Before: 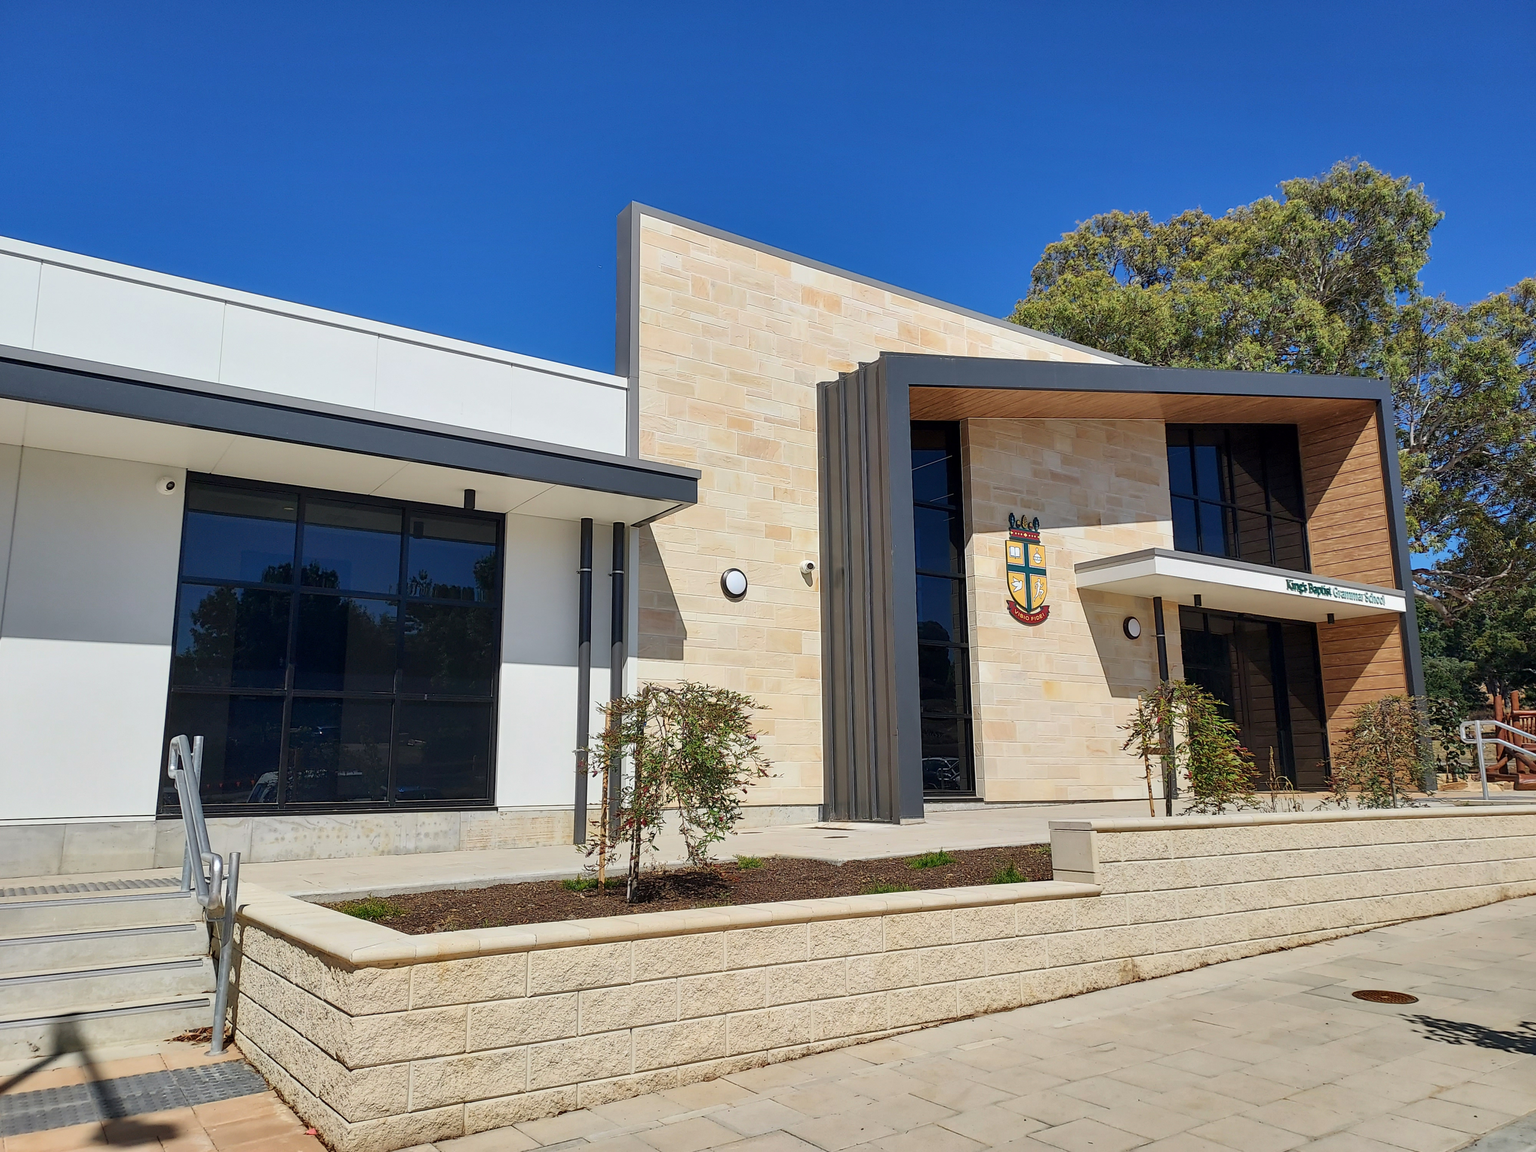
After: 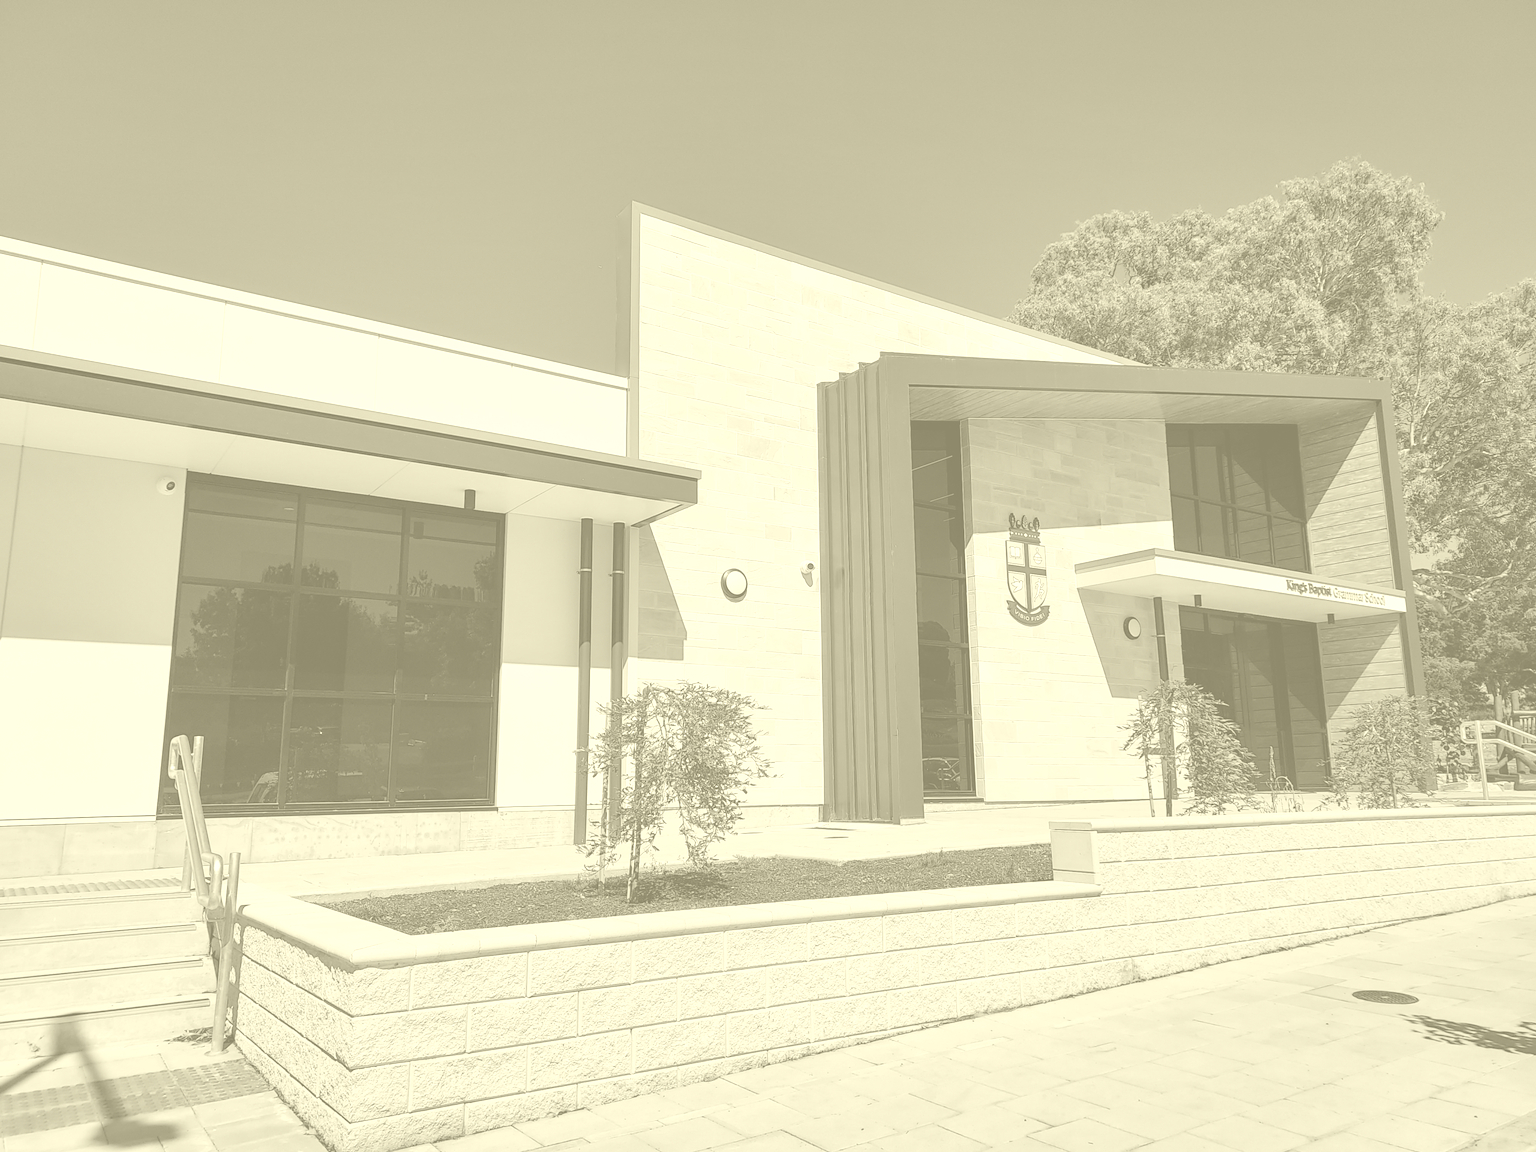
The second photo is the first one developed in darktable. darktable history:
colorize: hue 43.2°, saturation 40%, version 1
shadows and highlights: shadows -12.5, white point adjustment 4, highlights 28.33
